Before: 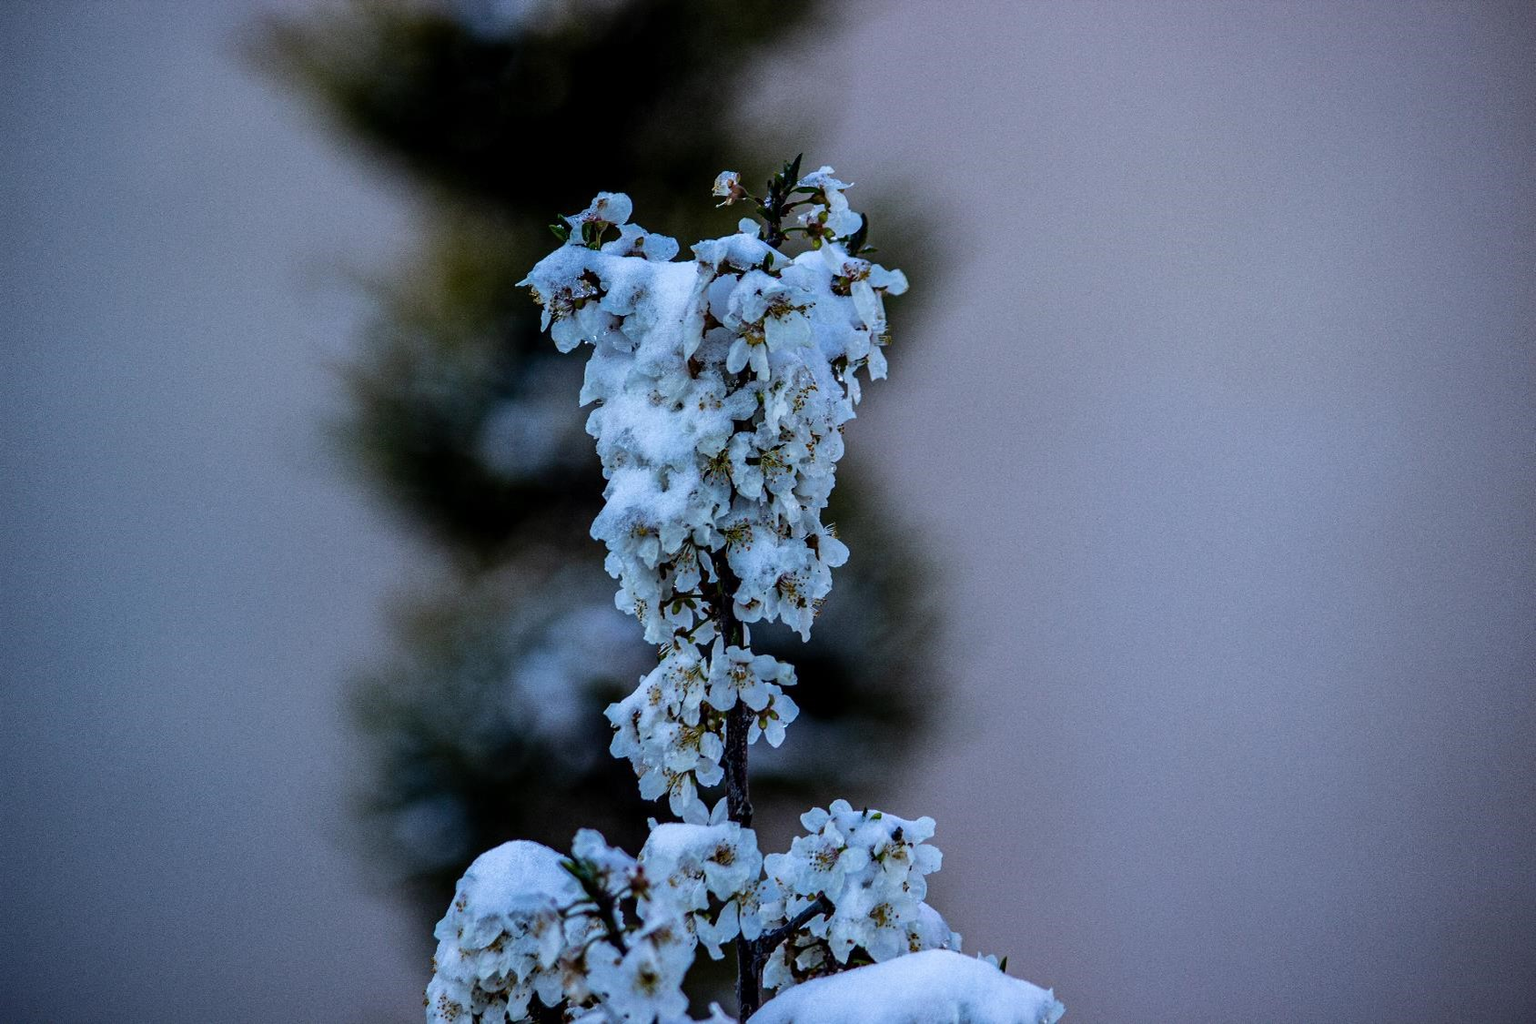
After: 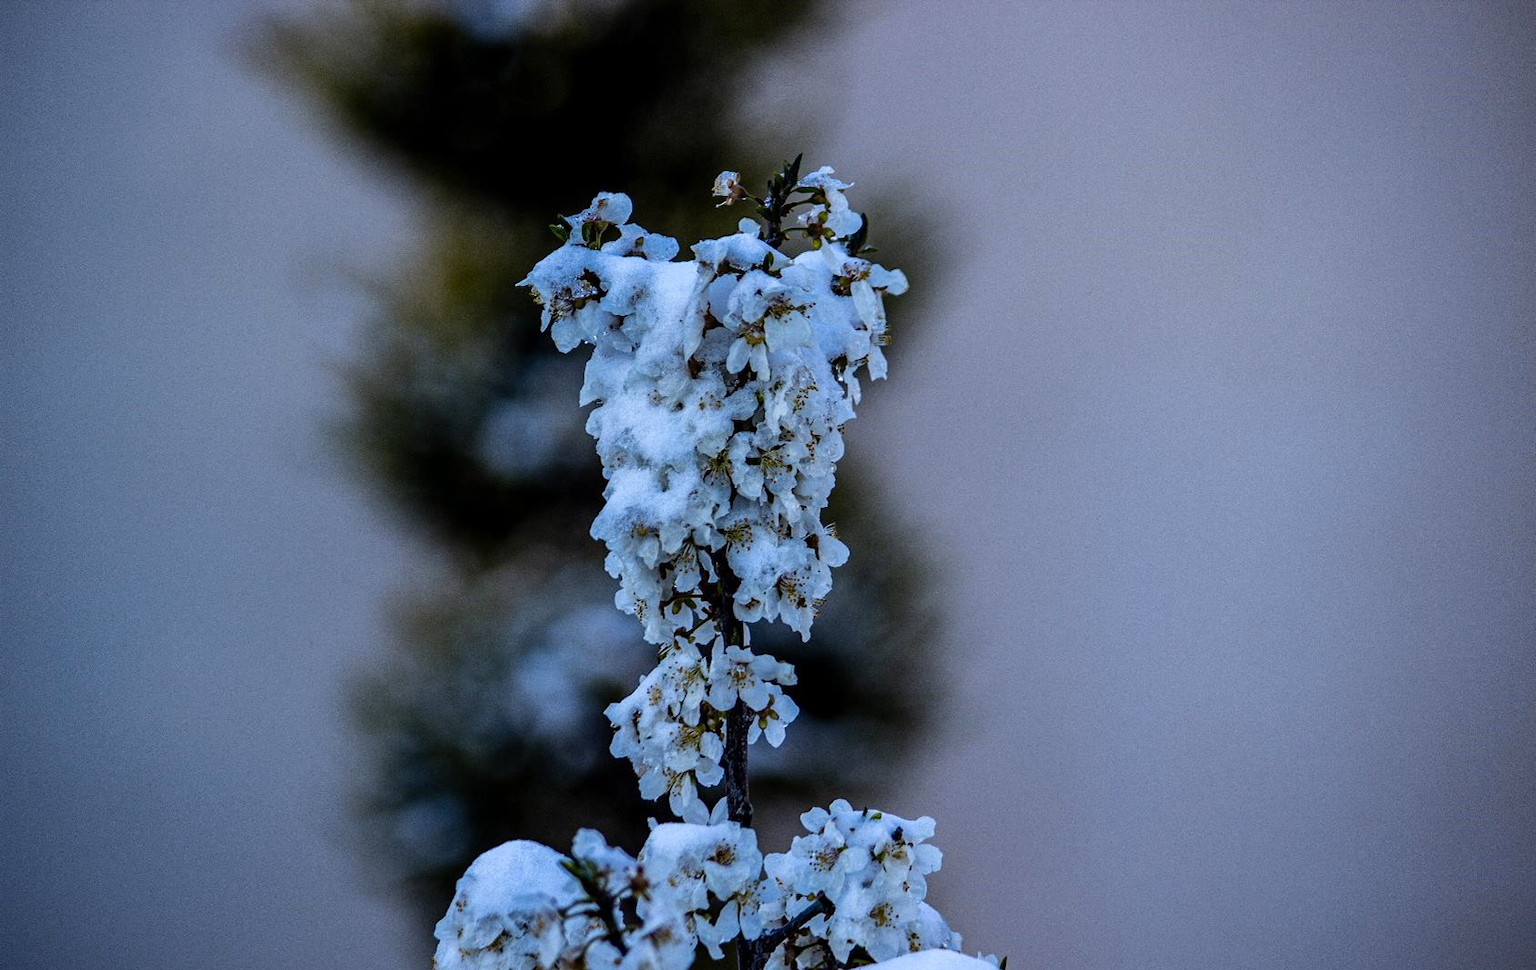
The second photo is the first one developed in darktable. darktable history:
color contrast: green-magenta contrast 0.8, blue-yellow contrast 1.1, unbound 0
crop and rotate: top 0%, bottom 5.097%
